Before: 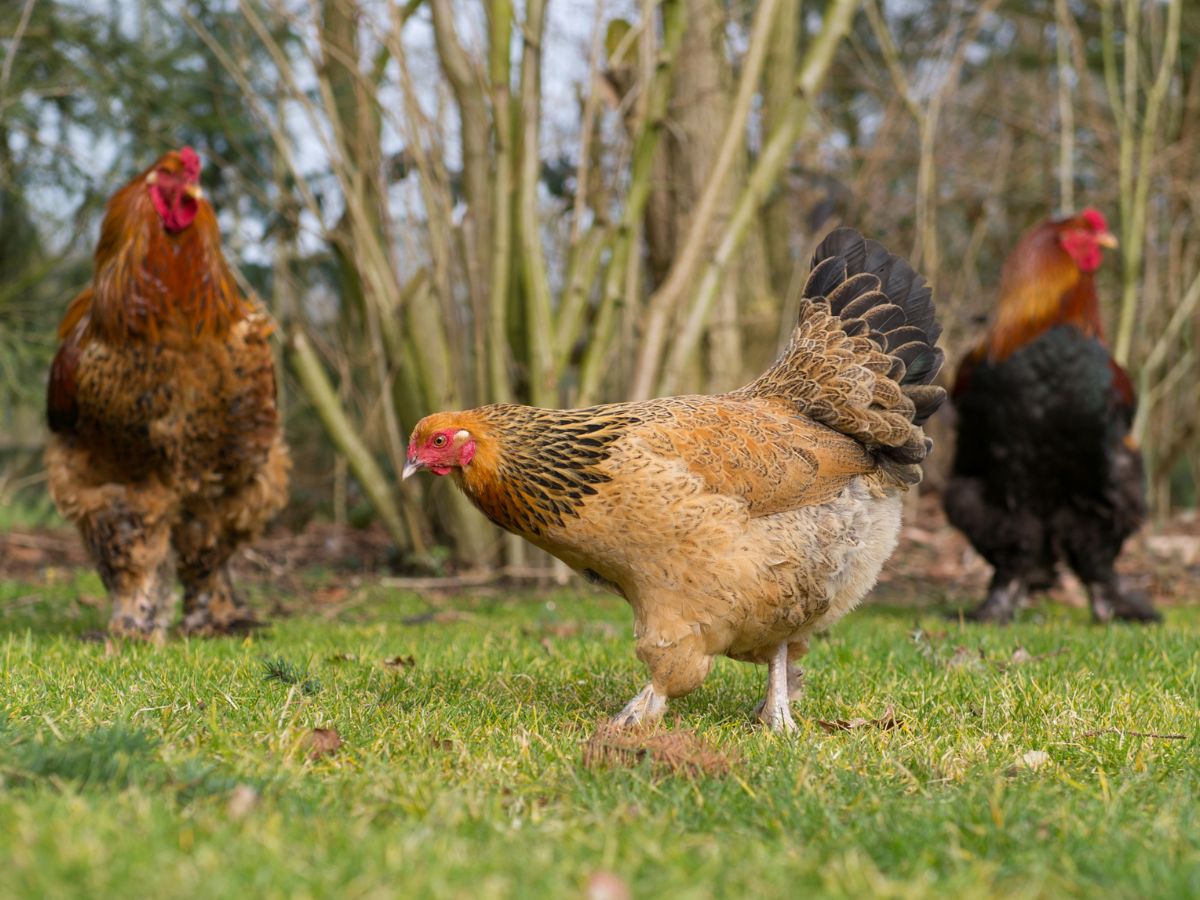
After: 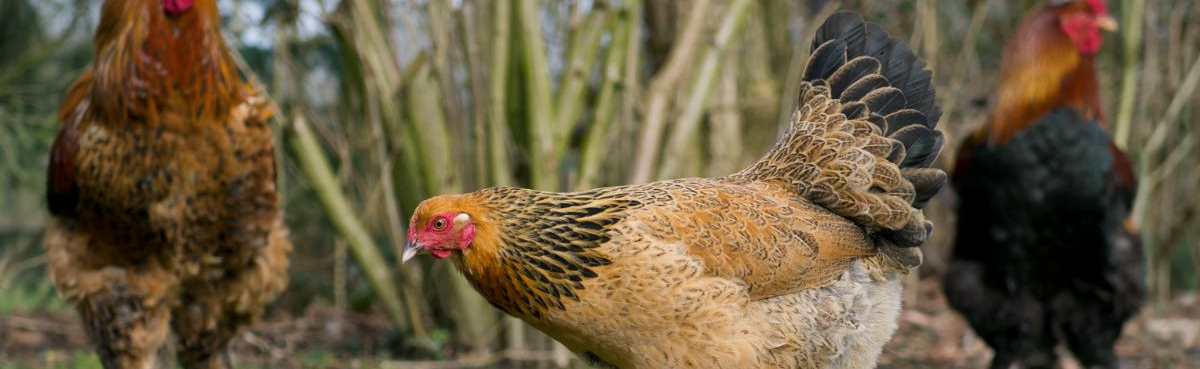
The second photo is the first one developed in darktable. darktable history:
contrast brightness saturation: saturation -0.028
crop and rotate: top 24.166%, bottom 34.769%
color balance rgb: power › luminance -7.614%, power › chroma 1.116%, power › hue 217.89°, linear chroma grading › global chroma 7.598%, perceptual saturation grading › global saturation 0.129%, perceptual saturation grading › mid-tones 11.801%, global vibrance -16.63%, contrast -5.453%
local contrast: mode bilateral grid, contrast 20, coarseness 49, detail 120%, midtone range 0.2
vignetting: fall-off radius 99.48%, brightness -0.445, saturation -0.687, width/height ratio 1.336
